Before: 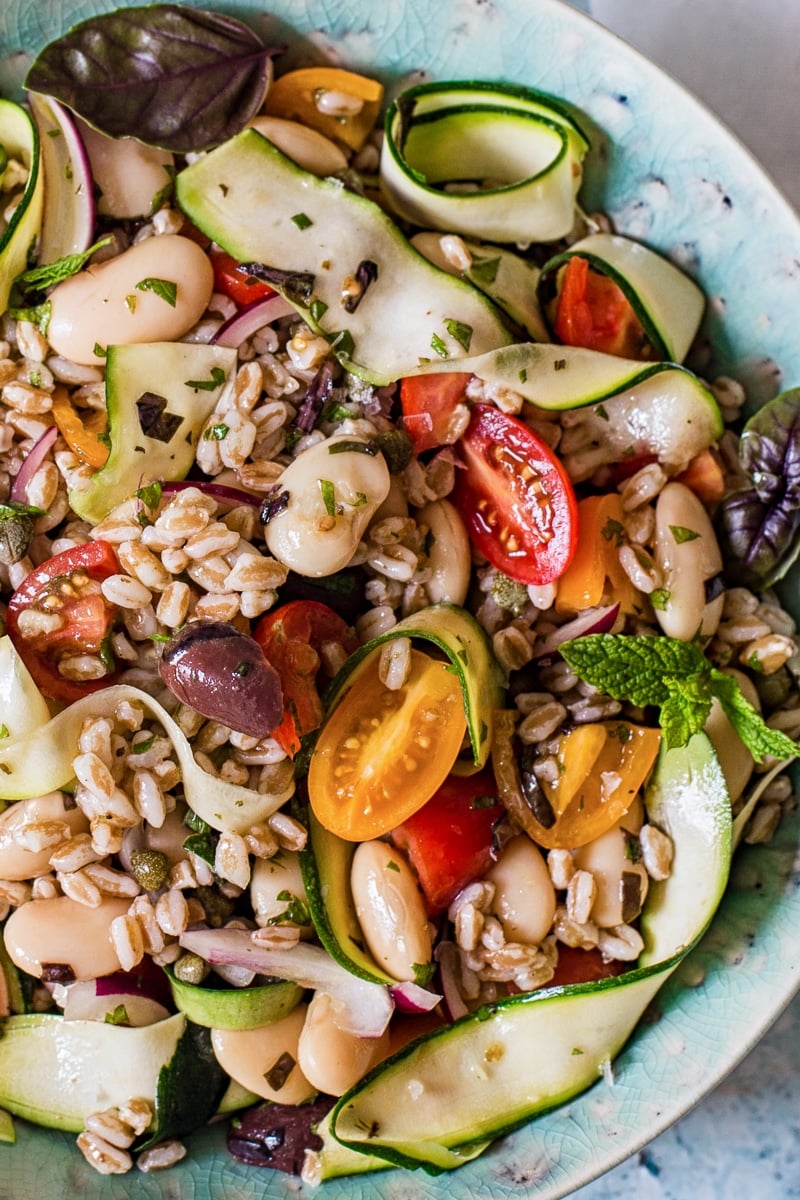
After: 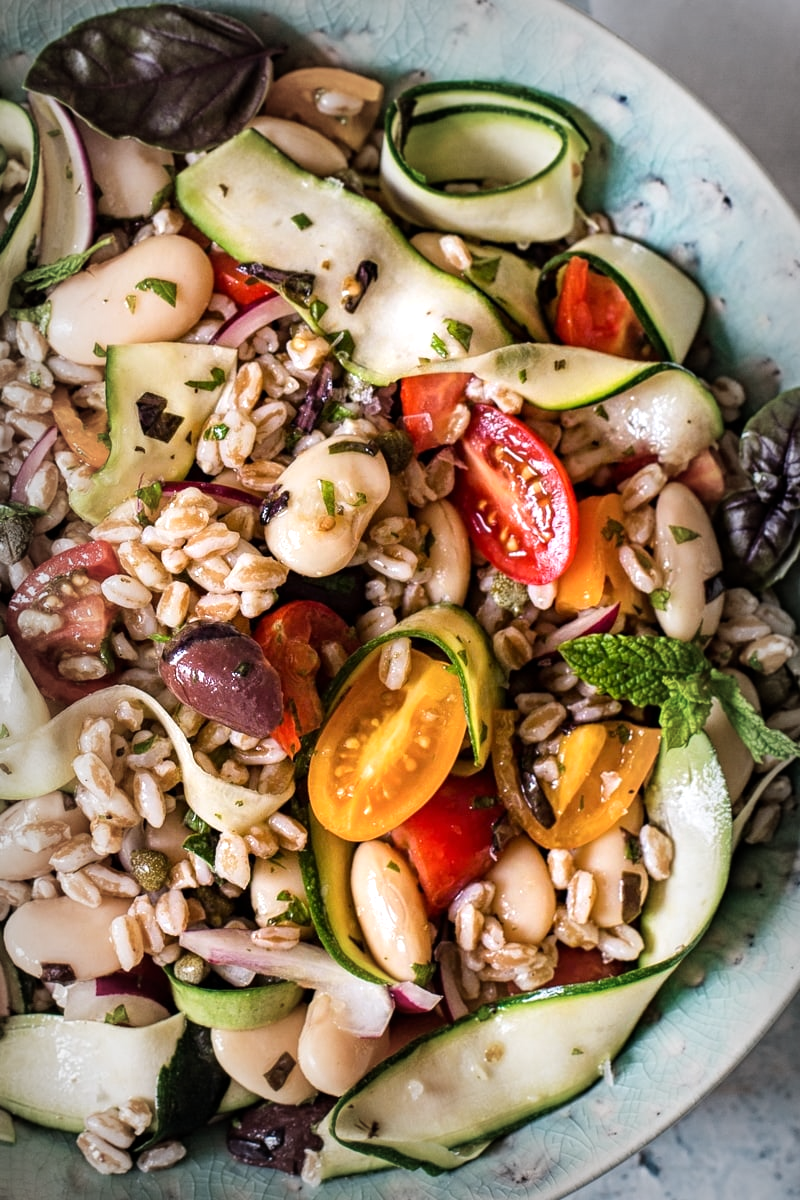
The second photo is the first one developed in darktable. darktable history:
tone equalizer: -8 EV -0.416 EV, -7 EV -0.379 EV, -6 EV -0.316 EV, -5 EV -0.211 EV, -3 EV 0.226 EV, -2 EV 0.324 EV, -1 EV 0.394 EV, +0 EV 0.408 EV, mask exposure compensation -0.504 EV
vignetting: fall-off start 53.72%, automatic ratio true, width/height ratio 1.315, shape 0.213
